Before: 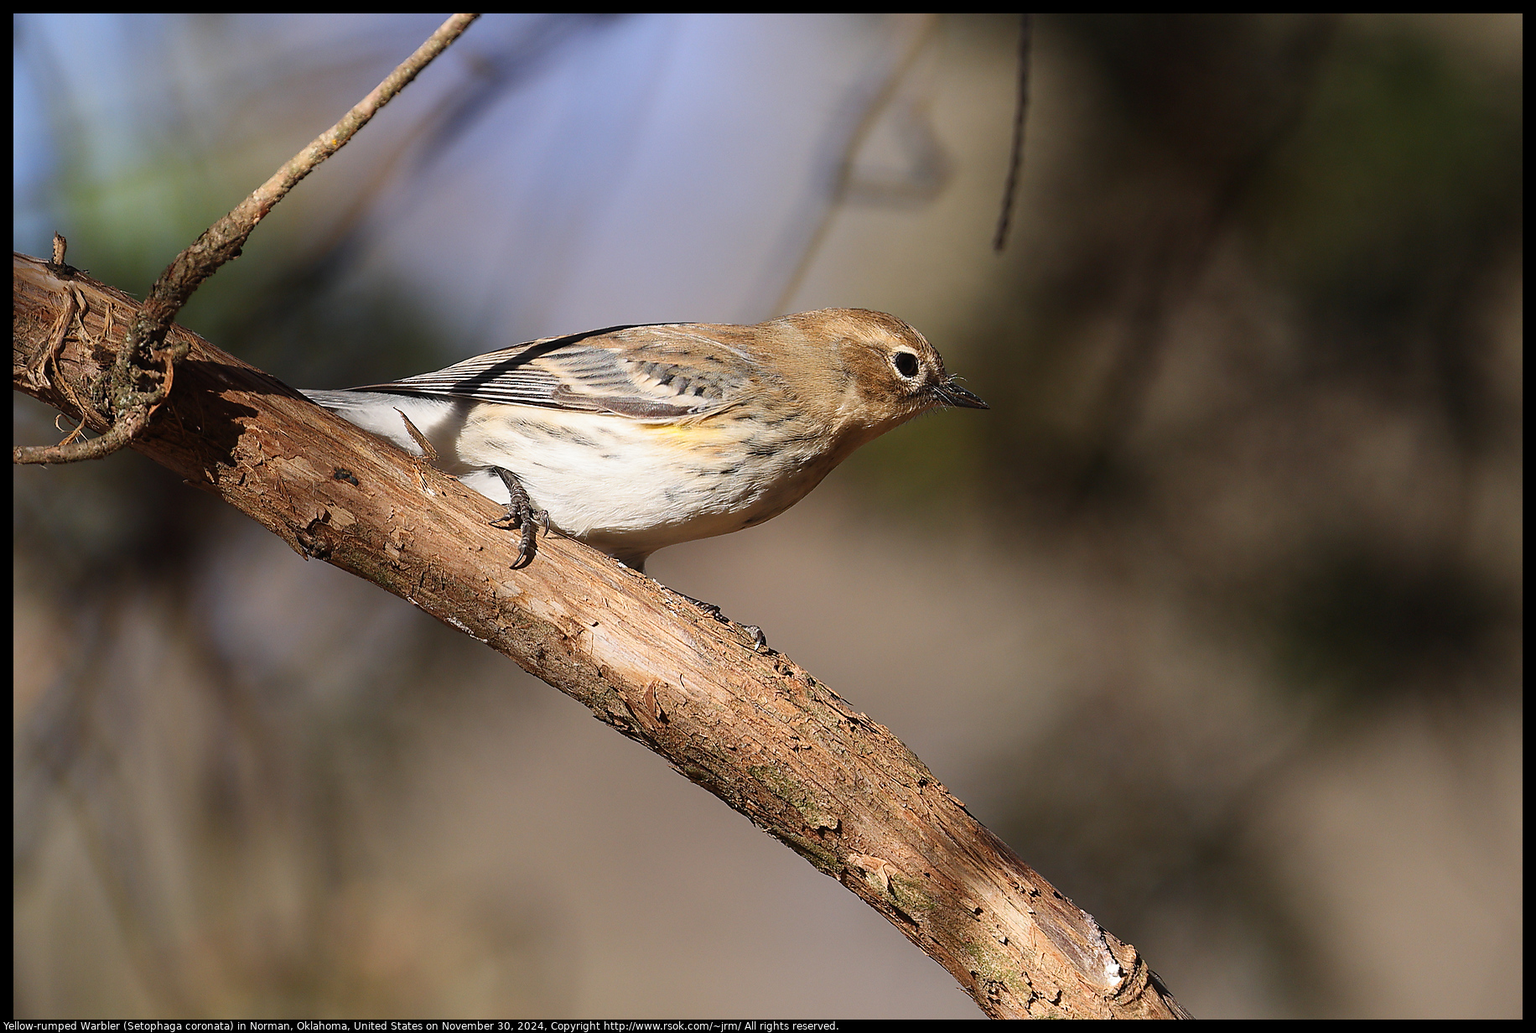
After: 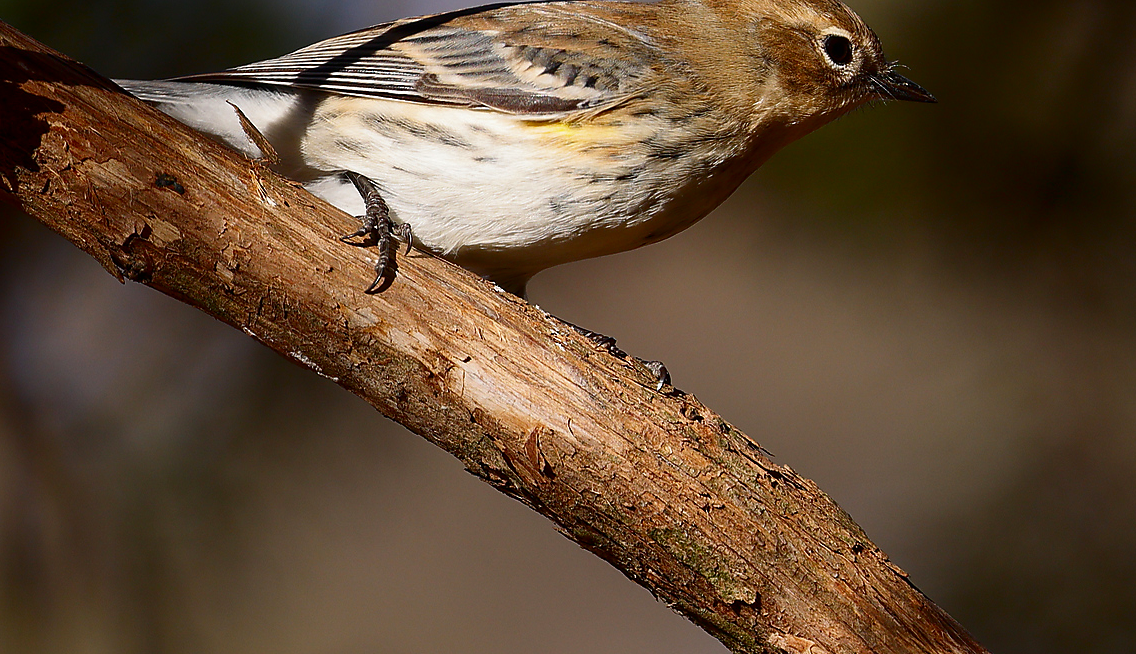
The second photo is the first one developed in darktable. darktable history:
crop: left 13.312%, top 31.28%, right 24.627%, bottom 15.582%
contrast brightness saturation: brightness -0.25, saturation 0.2
